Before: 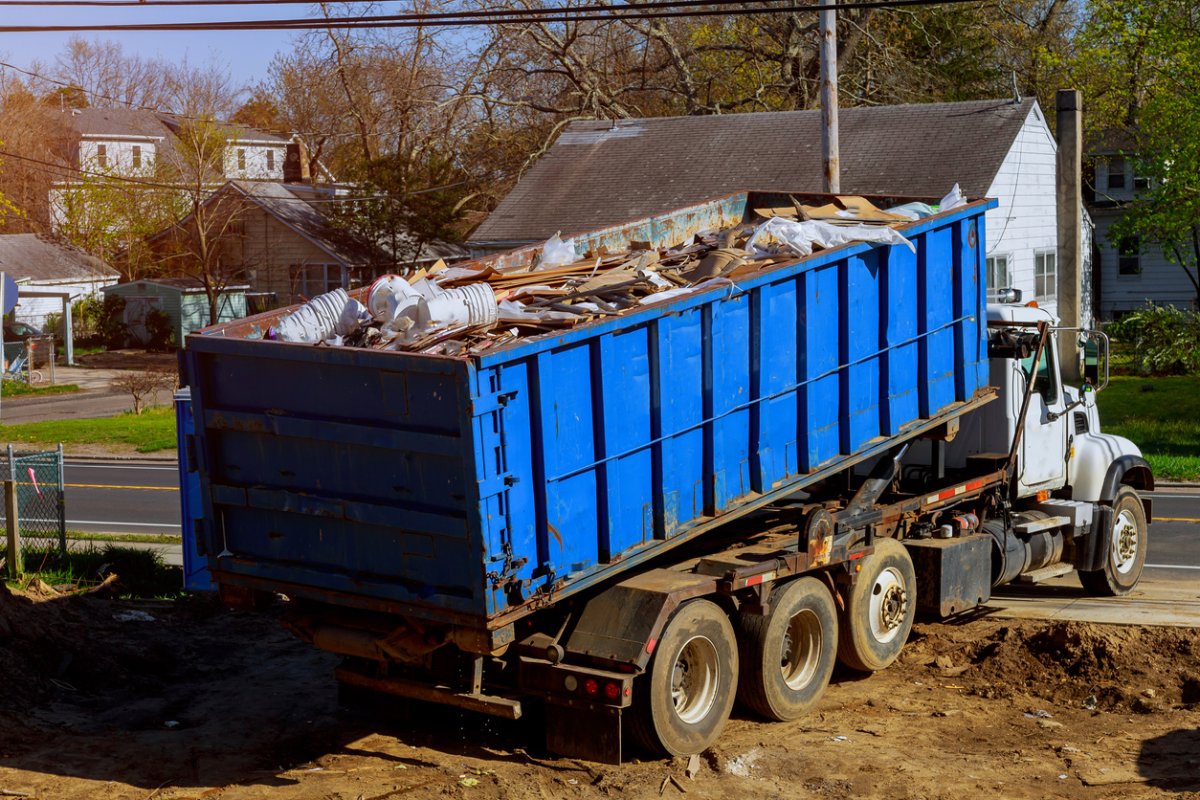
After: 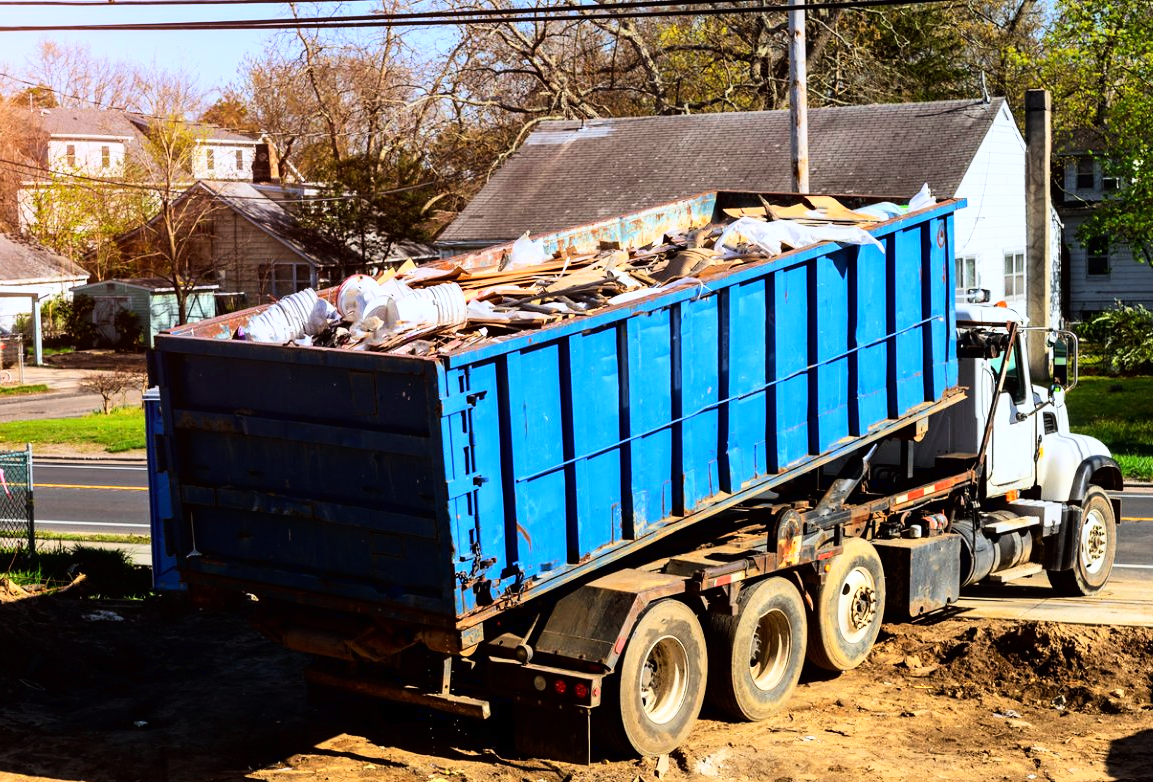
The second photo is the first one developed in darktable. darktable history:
crop and rotate: left 2.656%, right 1.19%, bottom 2.226%
base curve: curves: ch0 [(0, 0) (0.007, 0.004) (0.027, 0.03) (0.046, 0.07) (0.207, 0.54) (0.442, 0.872) (0.673, 0.972) (1, 1)]
